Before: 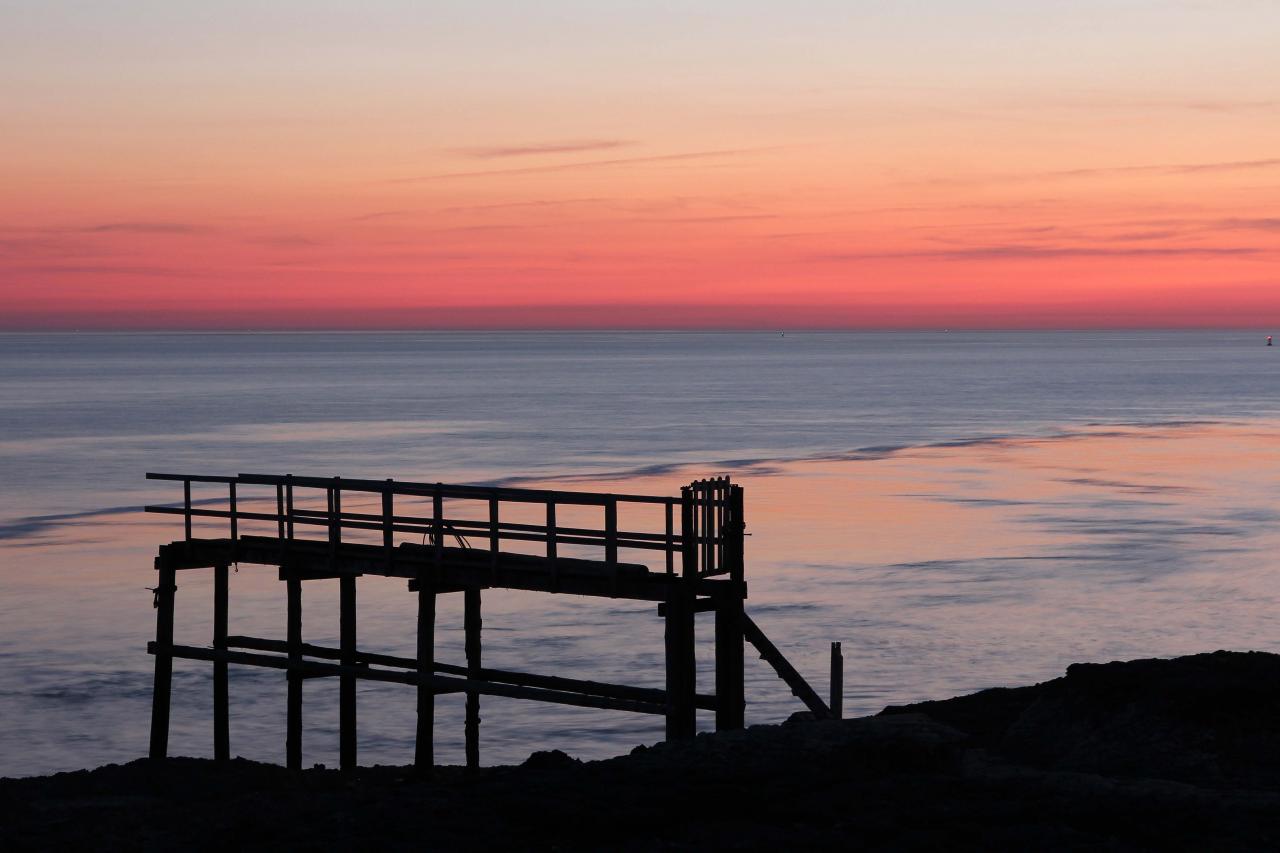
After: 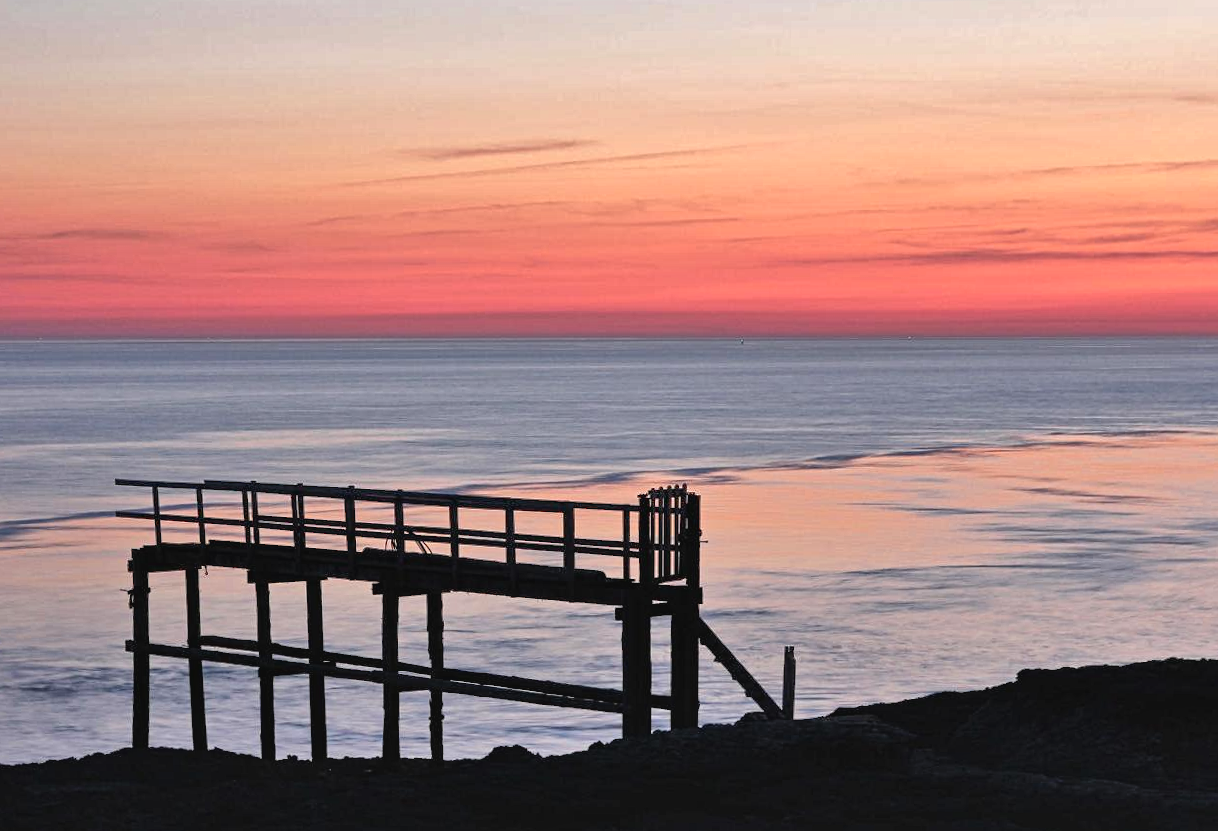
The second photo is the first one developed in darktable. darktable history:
exposure: black level correction 0, exposure 0.5 EV, compensate exposure bias true, compensate highlight preservation false
contrast equalizer: y [[0.5, 0.5, 0.5, 0.539, 0.64, 0.611], [0.5 ×6], [0.5 ×6], [0 ×6], [0 ×6]]
tone equalizer: -7 EV 0.15 EV, -6 EV 0.6 EV, -5 EV 1.15 EV, -4 EV 1.33 EV, -3 EV 1.15 EV, -2 EV 0.6 EV, -1 EV 0.15 EV, mask exposure compensation -0.5 EV
contrast brightness saturation: contrast -0.08, brightness -0.04, saturation -0.11
rotate and perspective: rotation 0.074°, lens shift (vertical) 0.096, lens shift (horizontal) -0.041, crop left 0.043, crop right 0.952, crop top 0.024, crop bottom 0.979
shadows and highlights: low approximation 0.01, soften with gaussian
